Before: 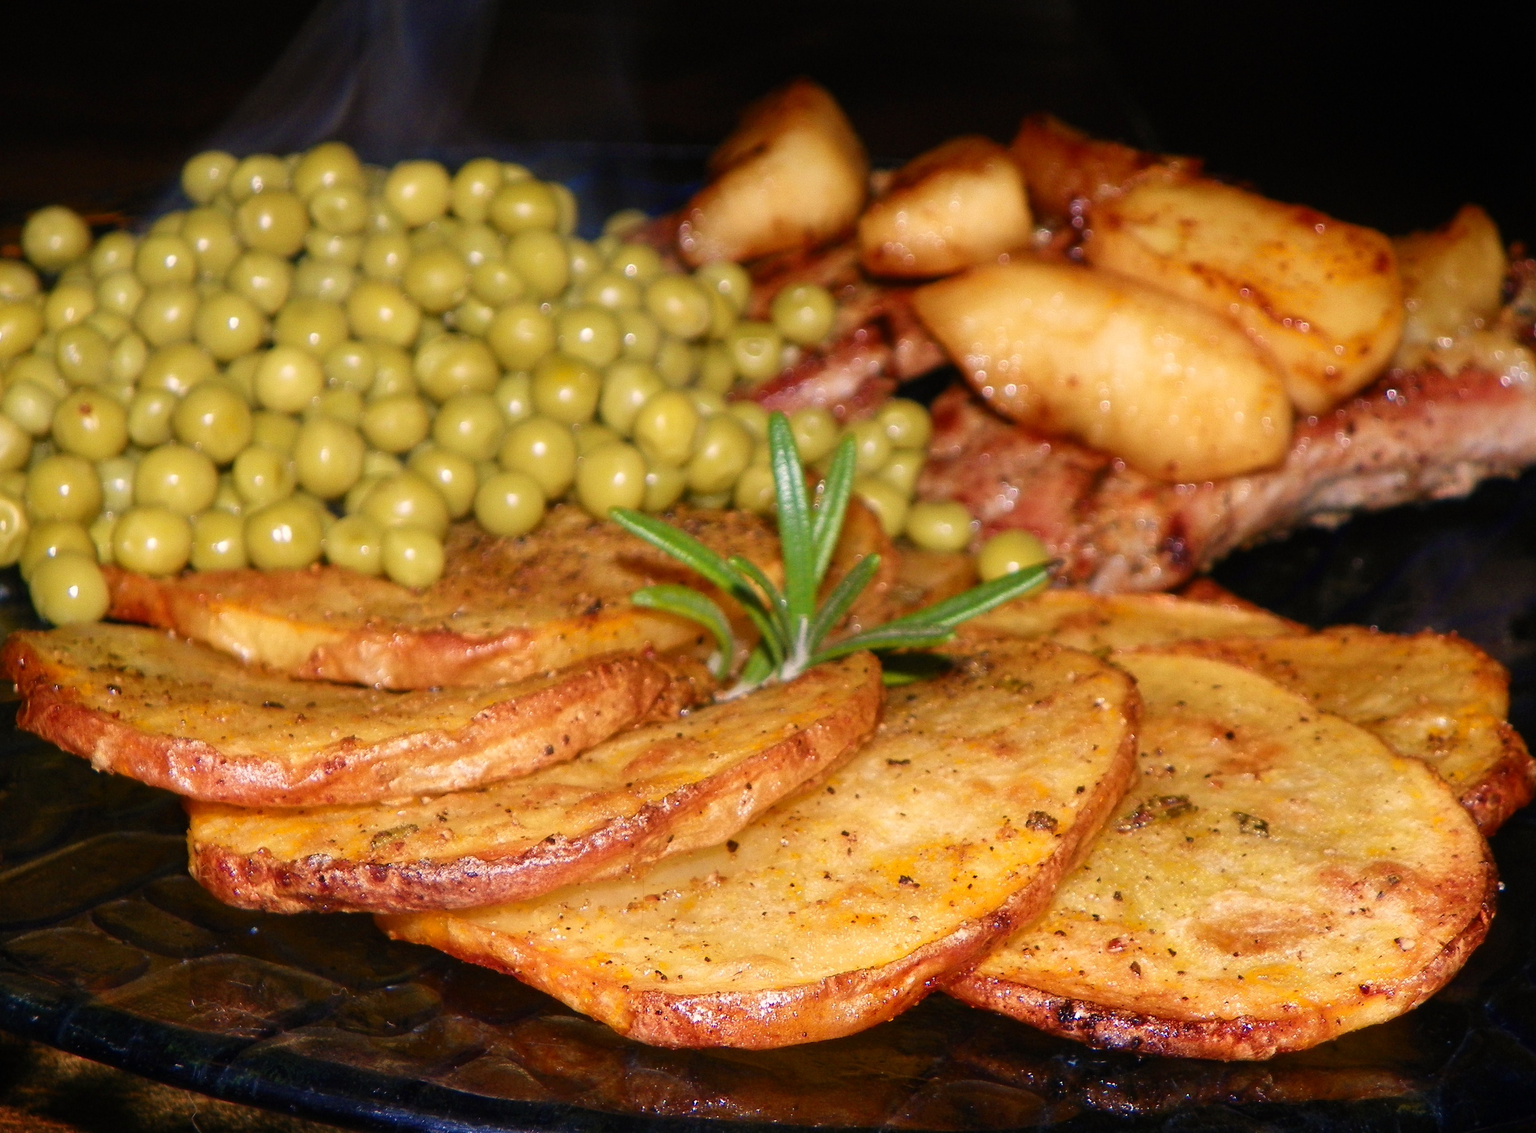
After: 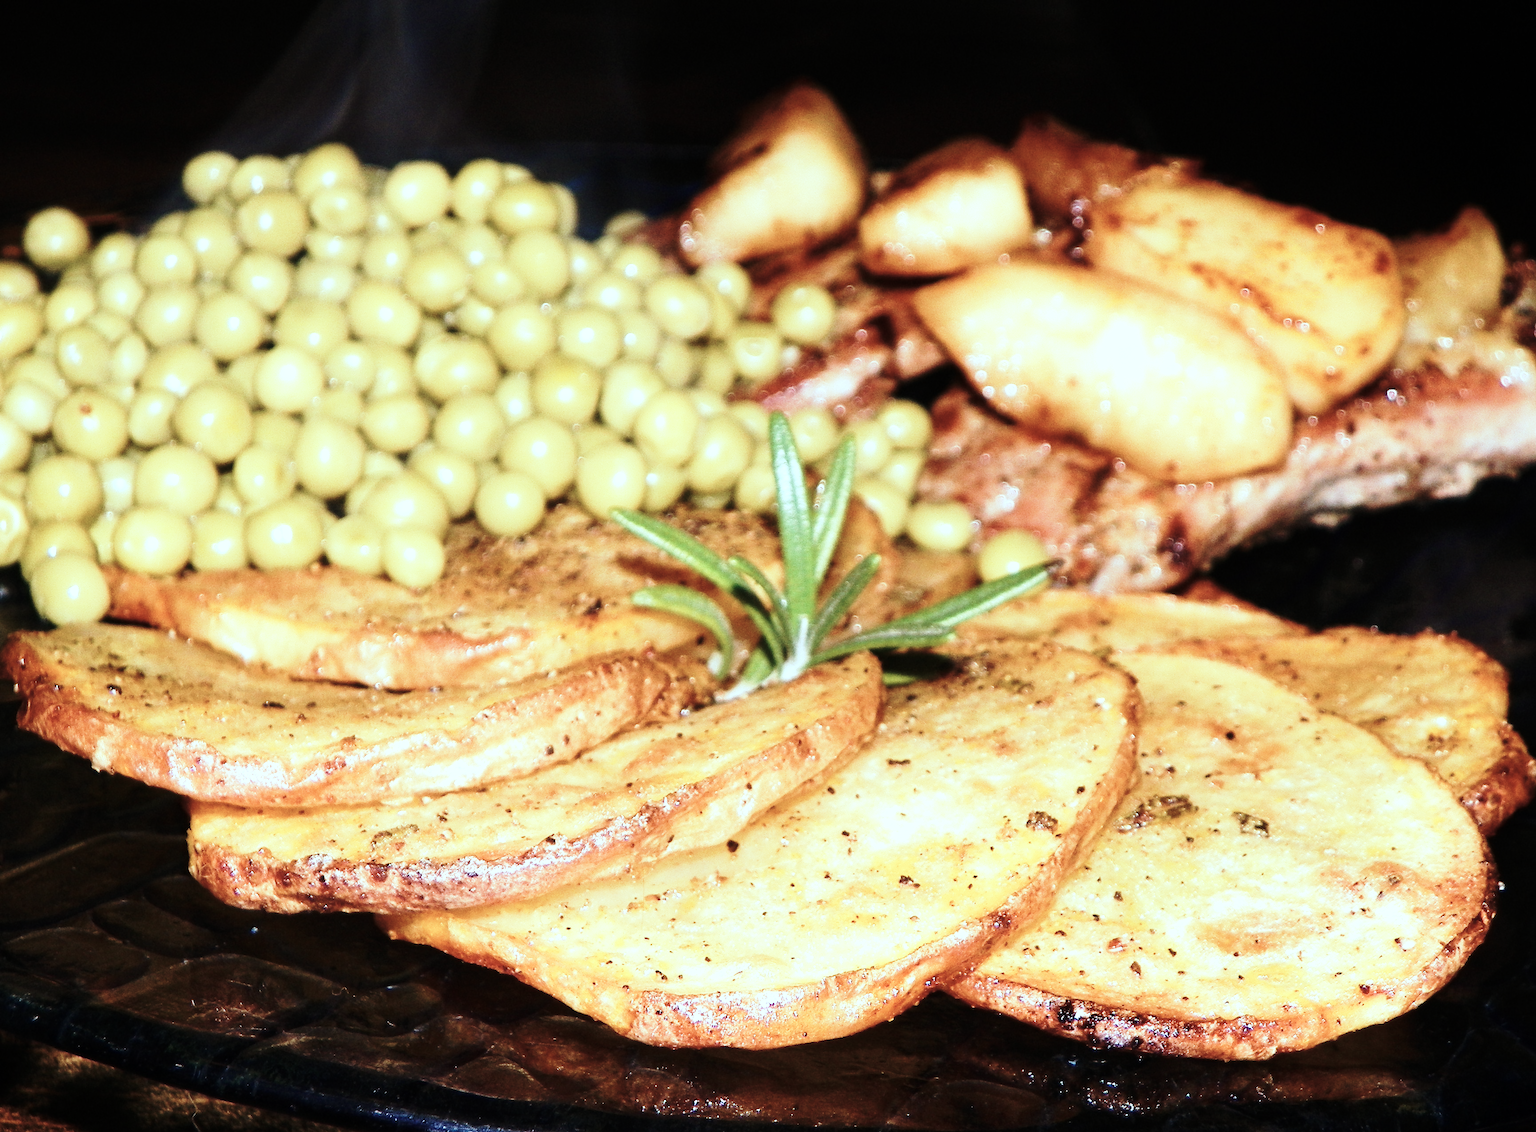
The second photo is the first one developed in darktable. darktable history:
base curve: curves: ch0 [(0, 0) (0.028, 0.03) (0.121, 0.232) (0.46, 0.748) (0.859, 0.968) (1, 1)], preserve colors none
tone equalizer: -8 EV -0.75 EV, -7 EV -0.7 EV, -6 EV -0.6 EV, -5 EV -0.4 EV, -3 EV 0.4 EV, -2 EV 0.6 EV, -1 EV 0.7 EV, +0 EV 0.75 EV, edges refinement/feathering 500, mask exposure compensation -1.57 EV, preserve details no
color correction: highlights a* -12.64, highlights b* -18.1, saturation 0.7
white balance: red 1.045, blue 0.932
